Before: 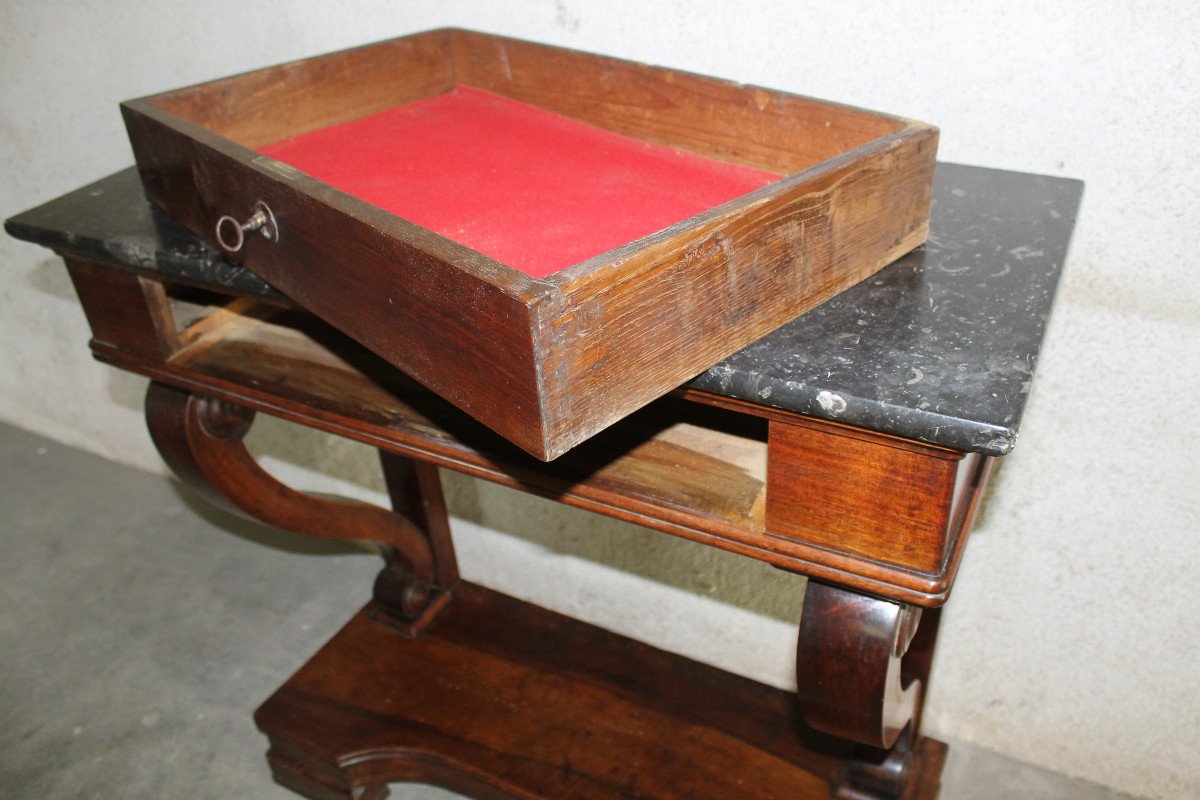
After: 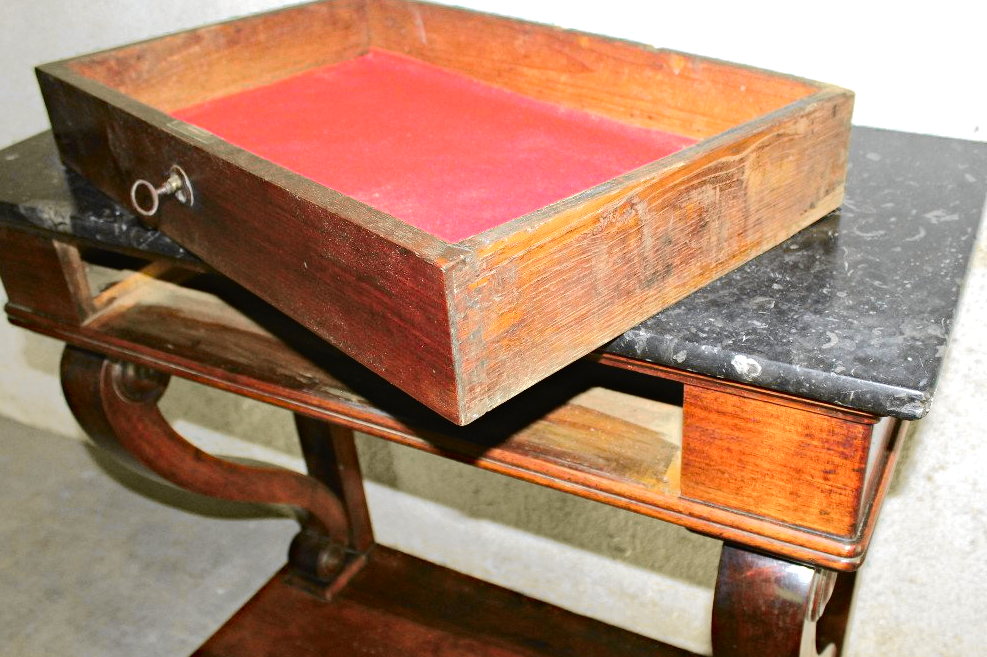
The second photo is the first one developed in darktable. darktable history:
tone equalizer: edges refinement/feathering 500, mask exposure compensation -1.57 EV, preserve details no
haze removal: strength 0.289, distance 0.256, compatibility mode true, adaptive false
crop and rotate: left 7.146%, top 4.606%, right 10.532%, bottom 13.203%
exposure: exposure 0.408 EV, compensate highlight preservation false
color zones: curves: ch0 [(0, 0.558) (0.143, 0.548) (0.286, 0.447) (0.429, 0.259) (0.571, 0.5) (0.714, 0.5) (0.857, 0.593) (1, 0.558)]; ch1 [(0, 0.543) (0.01, 0.544) (0.12, 0.492) (0.248, 0.458) (0.5, 0.534) (0.748, 0.5) (0.99, 0.469) (1, 0.543)]; ch2 [(0, 0.507) (0.143, 0.522) (0.286, 0.505) (0.429, 0.5) (0.571, 0.5) (0.714, 0.5) (0.857, 0.5) (1, 0.507)]
tone curve: curves: ch0 [(0, 0.023) (0.037, 0.04) (0.131, 0.128) (0.304, 0.331) (0.504, 0.584) (0.616, 0.687) (0.704, 0.764) (0.808, 0.823) (1, 1)]; ch1 [(0, 0) (0.301, 0.3) (0.477, 0.472) (0.493, 0.497) (0.508, 0.501) (0.544, 0.541) (0.563, 0.565) (0.626, 0.66) (0.721, 0.776) (1, 1)]; ch2 [(0, 0) (0.249, 0.216) (0.349, 0.343) (0.424, 0.442) (0.476, 0.483) (0.502, 0.5) (0.517, 0.519) (0.532, 0.553) (0.569, 0.587) (0.634, 0.628) (0.706, 0.729) (0.828, 0.742) (1, 0.9)], color space Lab, independent channels, preserve colors none
